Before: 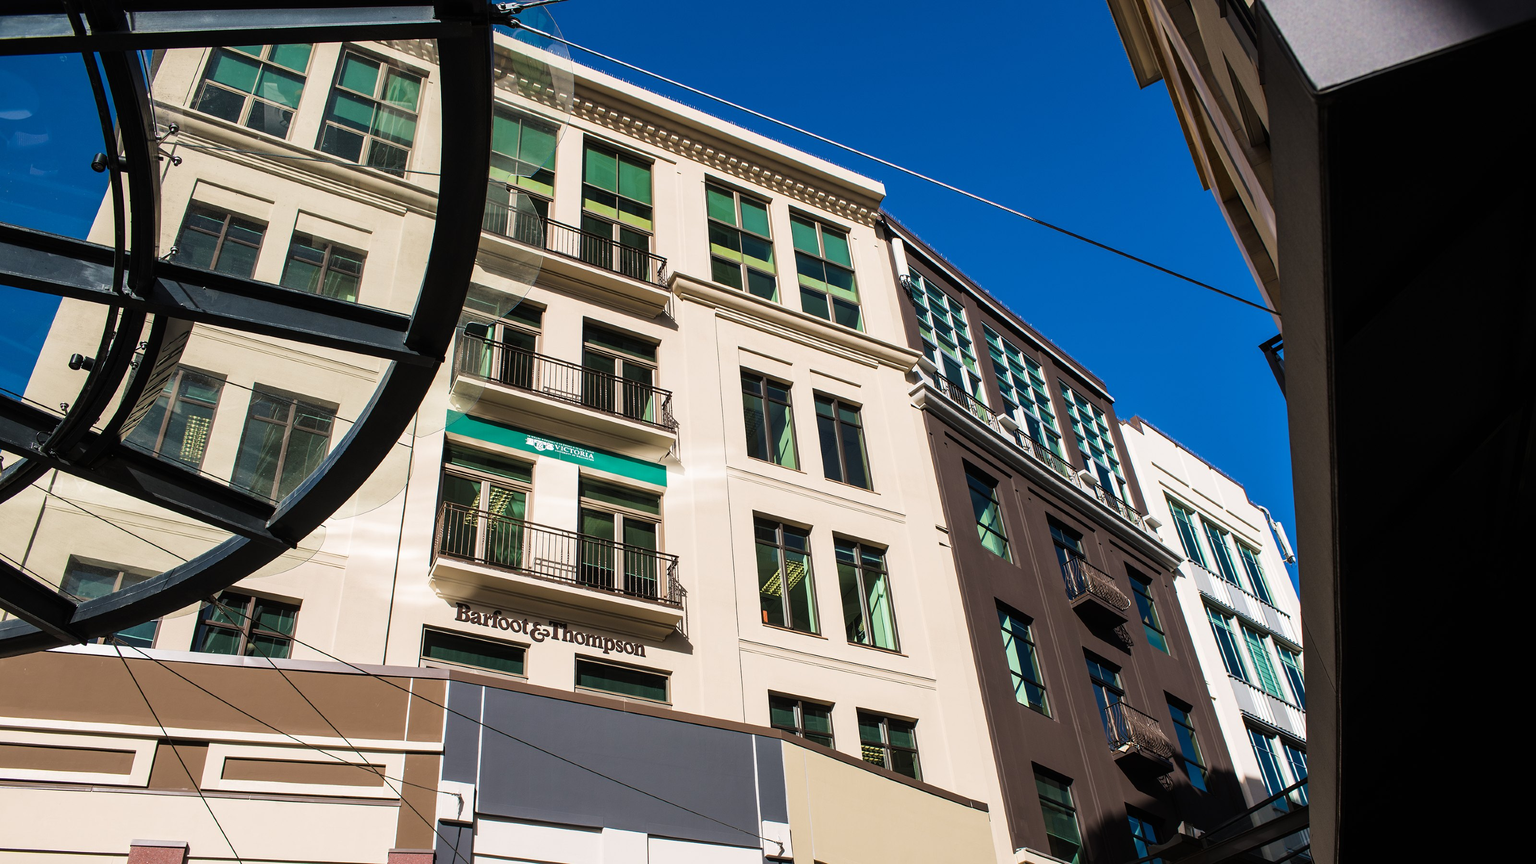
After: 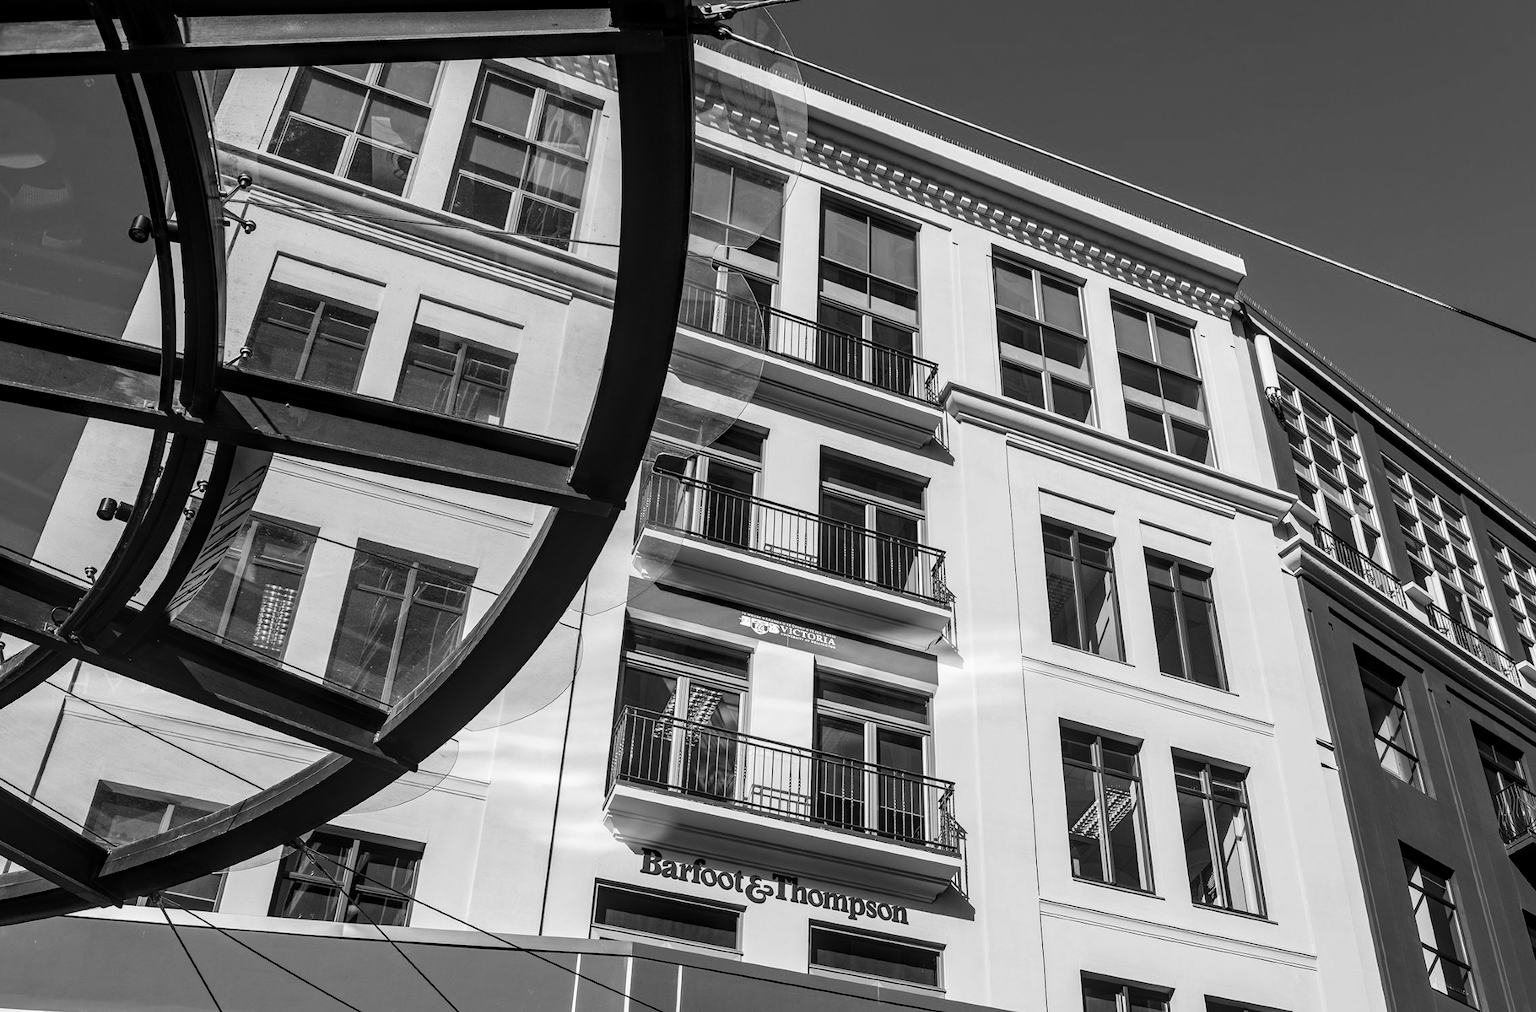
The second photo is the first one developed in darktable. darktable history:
haze removal: compatibility mode true, adaptive false
white balance: red 0.986, blue 1.01
crop: right 28.885%, bottom 16.626%
local contrast: on, module defaults
monochrome: on, module defaults
